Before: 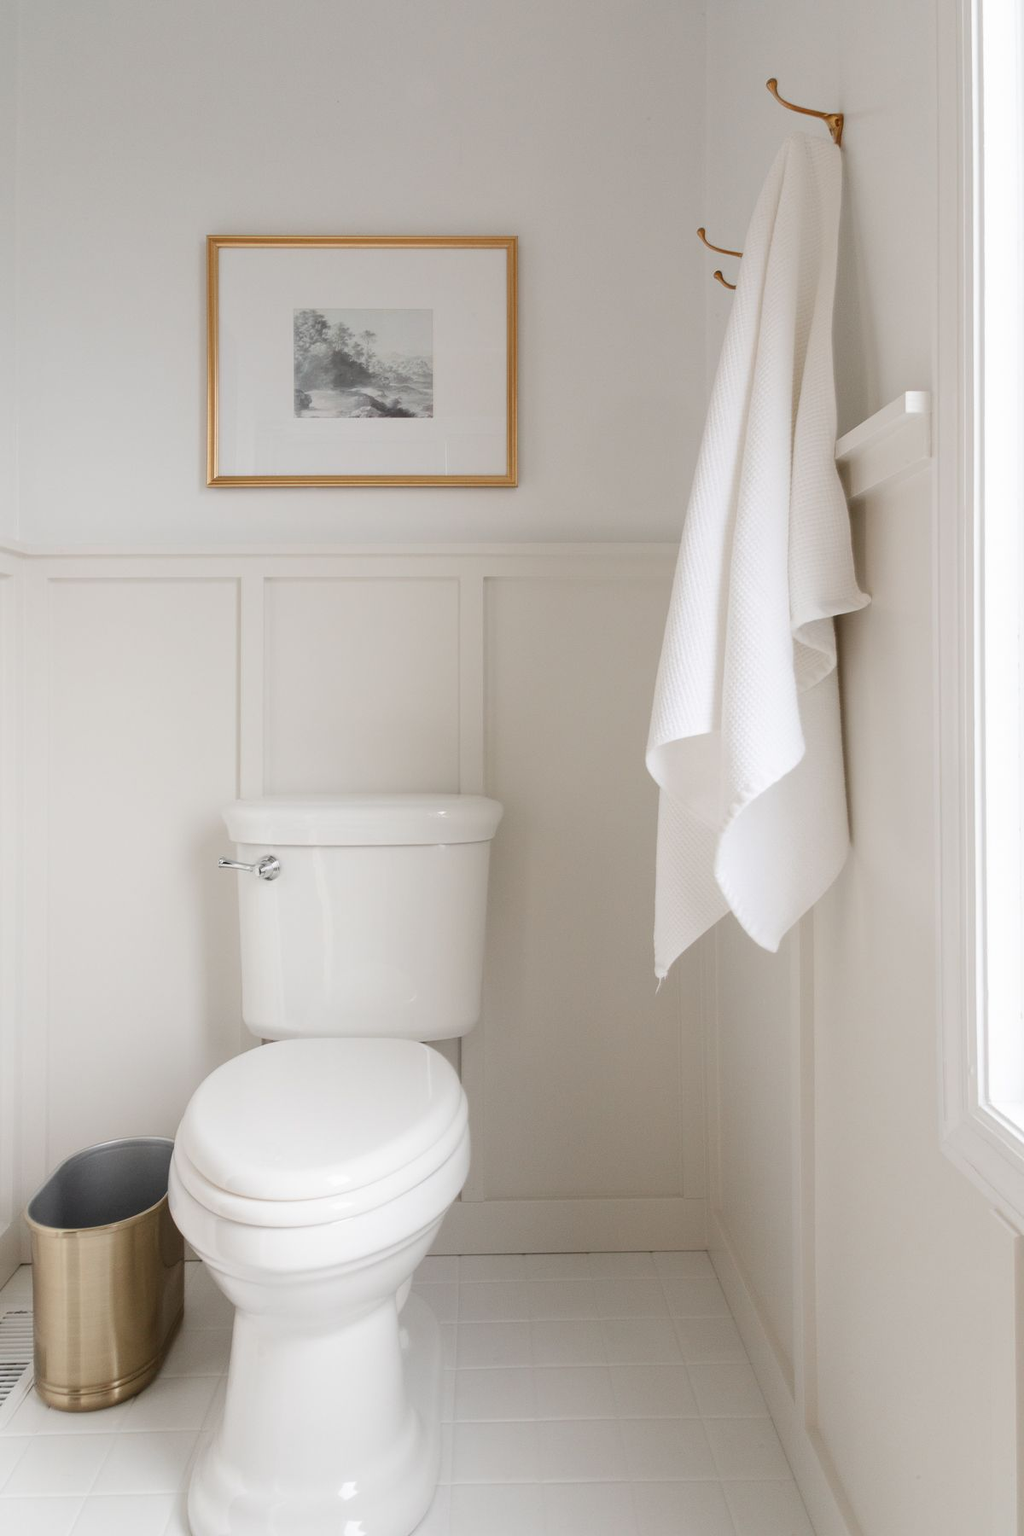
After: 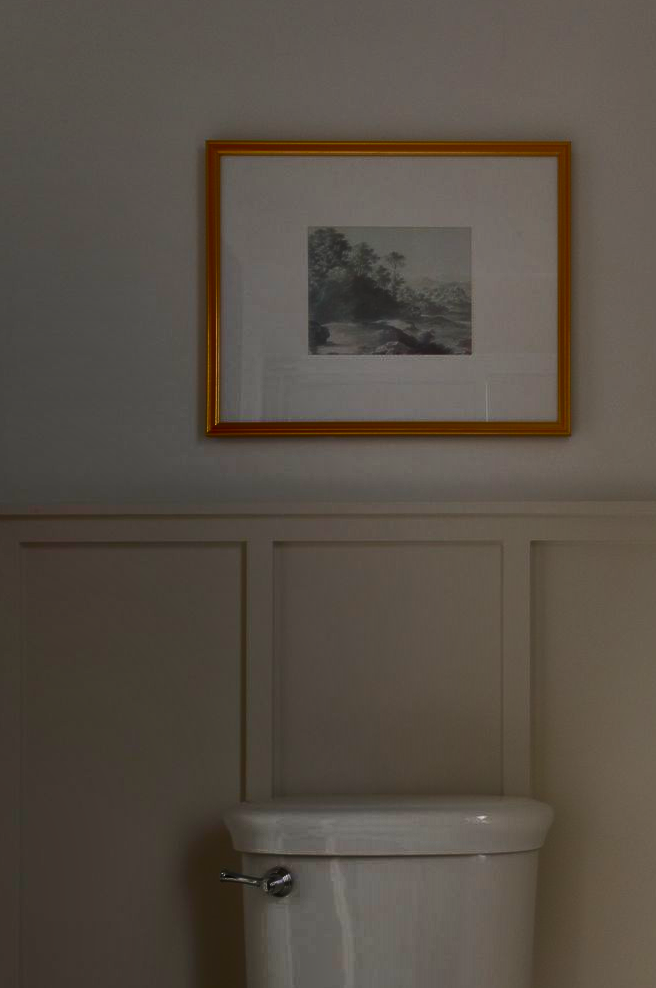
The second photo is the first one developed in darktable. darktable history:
crop and rotate: left 3.047%, top 7.509%, right 42.236%, bottom 37.598%
color balance: output saturation 120%
shadows and highlights: radius 123.98, shadows 100, white point adjustment -3, highlights -100, highlights color adjustment 89.84%, soften with gaussian
